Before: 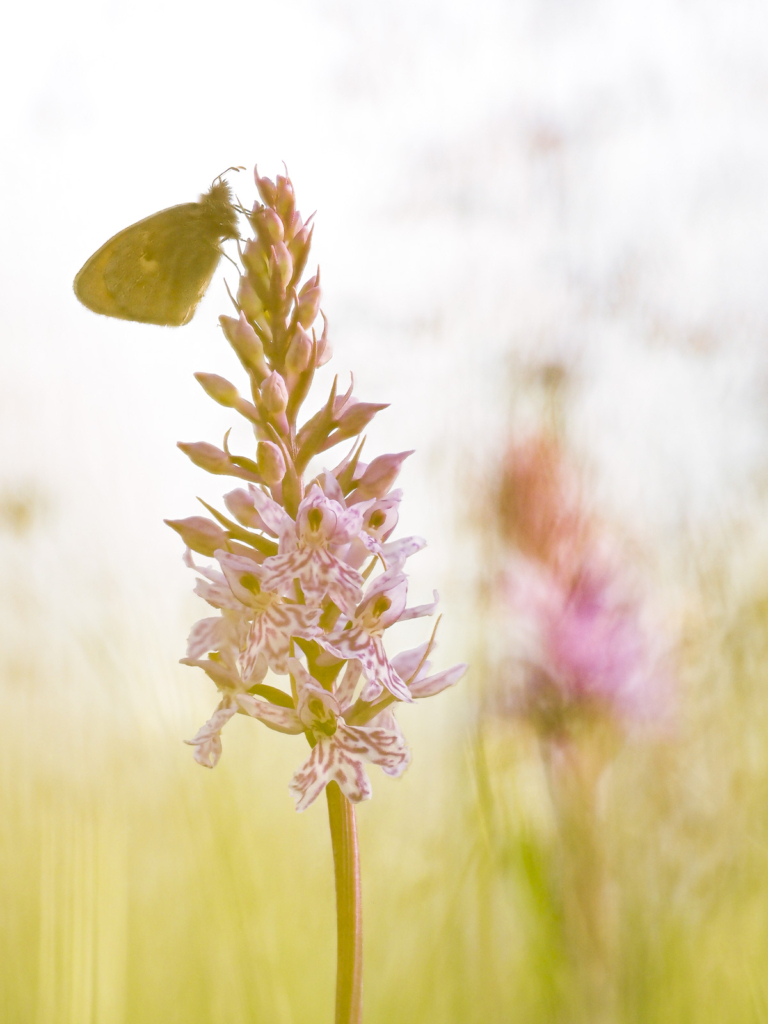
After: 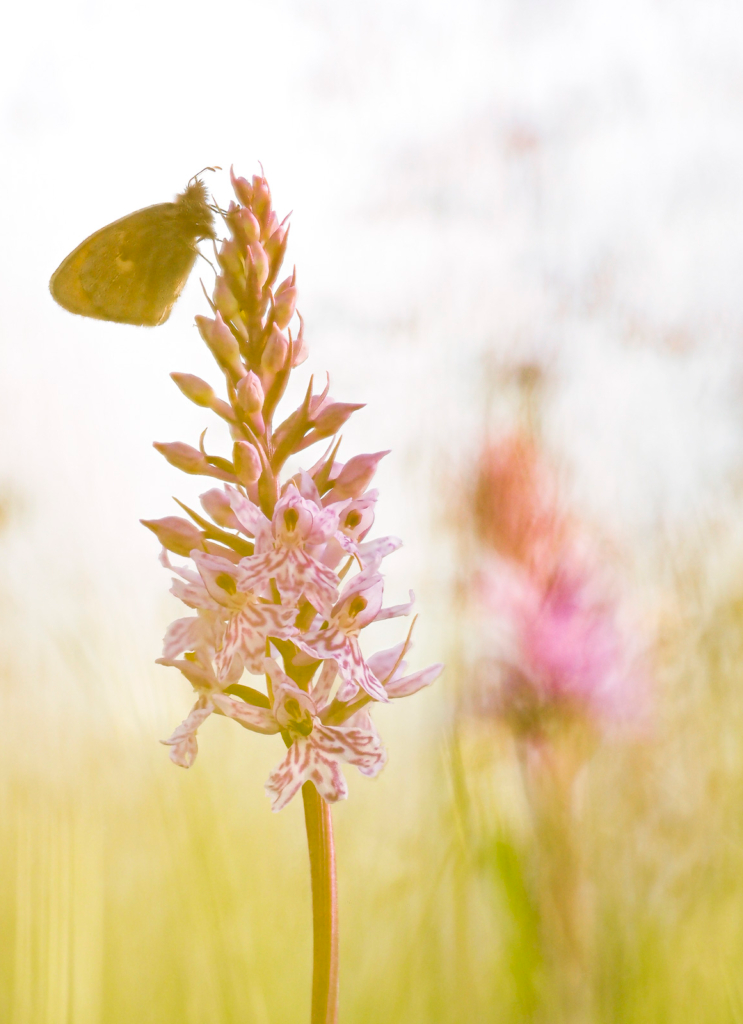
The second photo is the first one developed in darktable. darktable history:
base curve: preserve colors none
crop and rotate: left 3.238%
